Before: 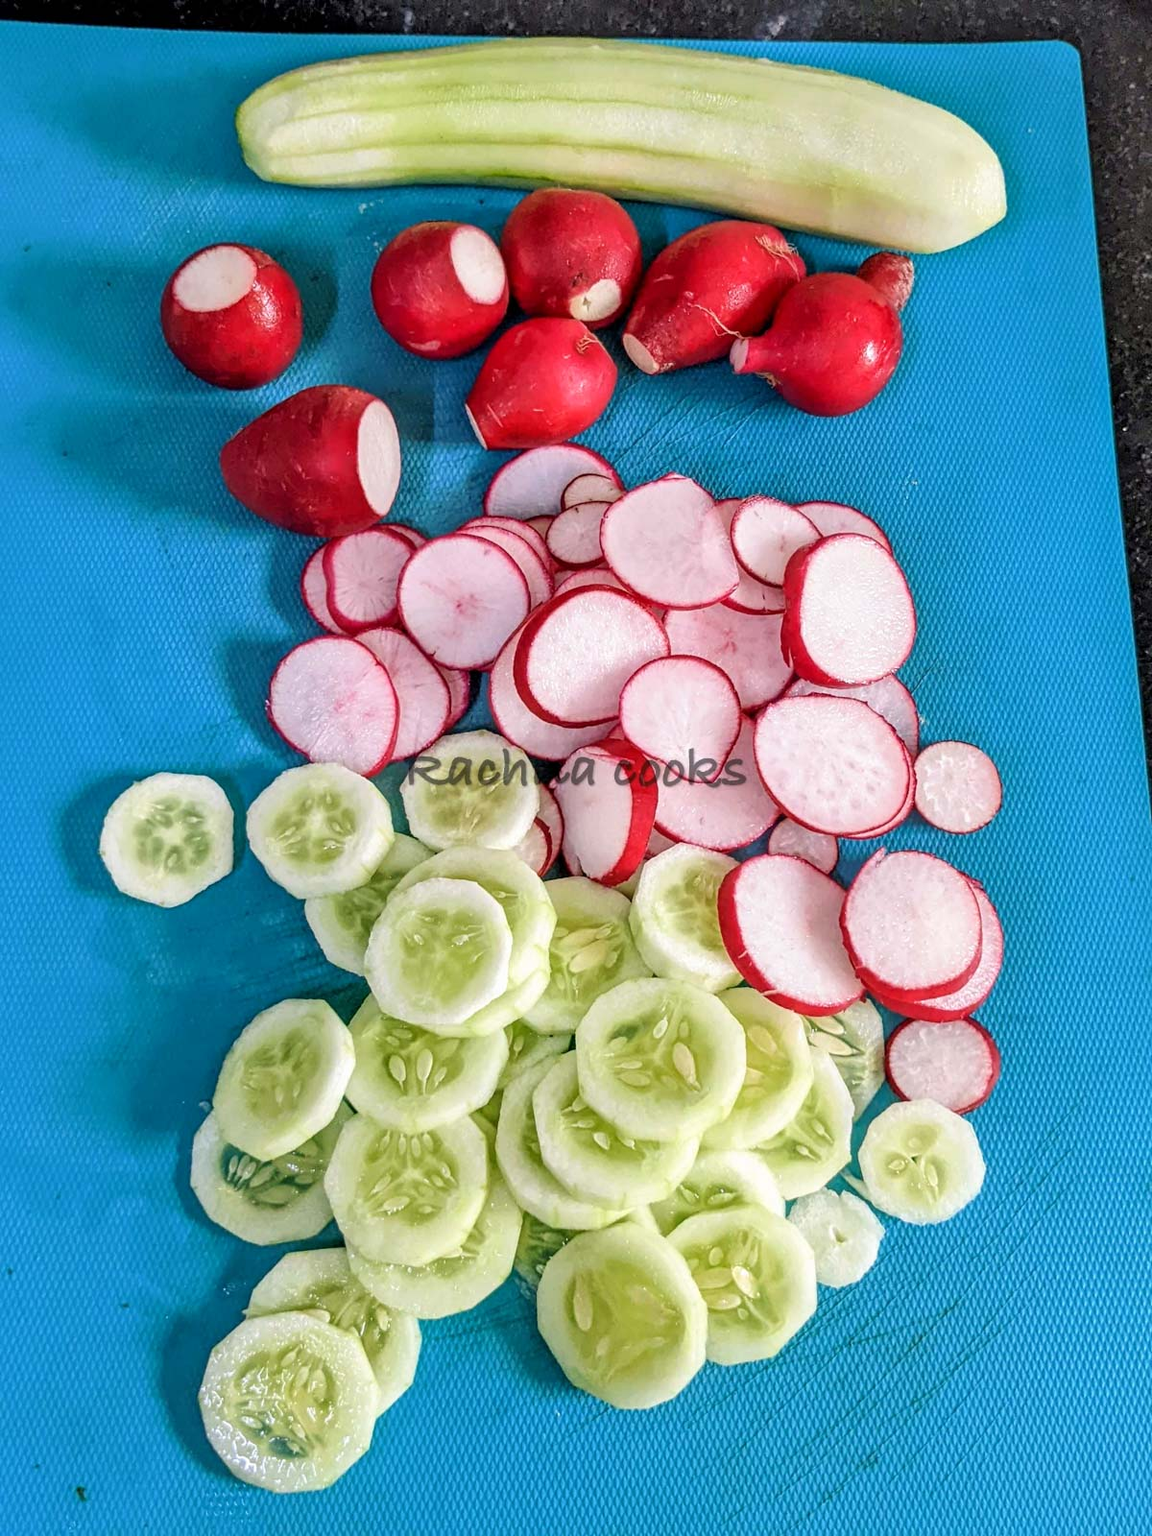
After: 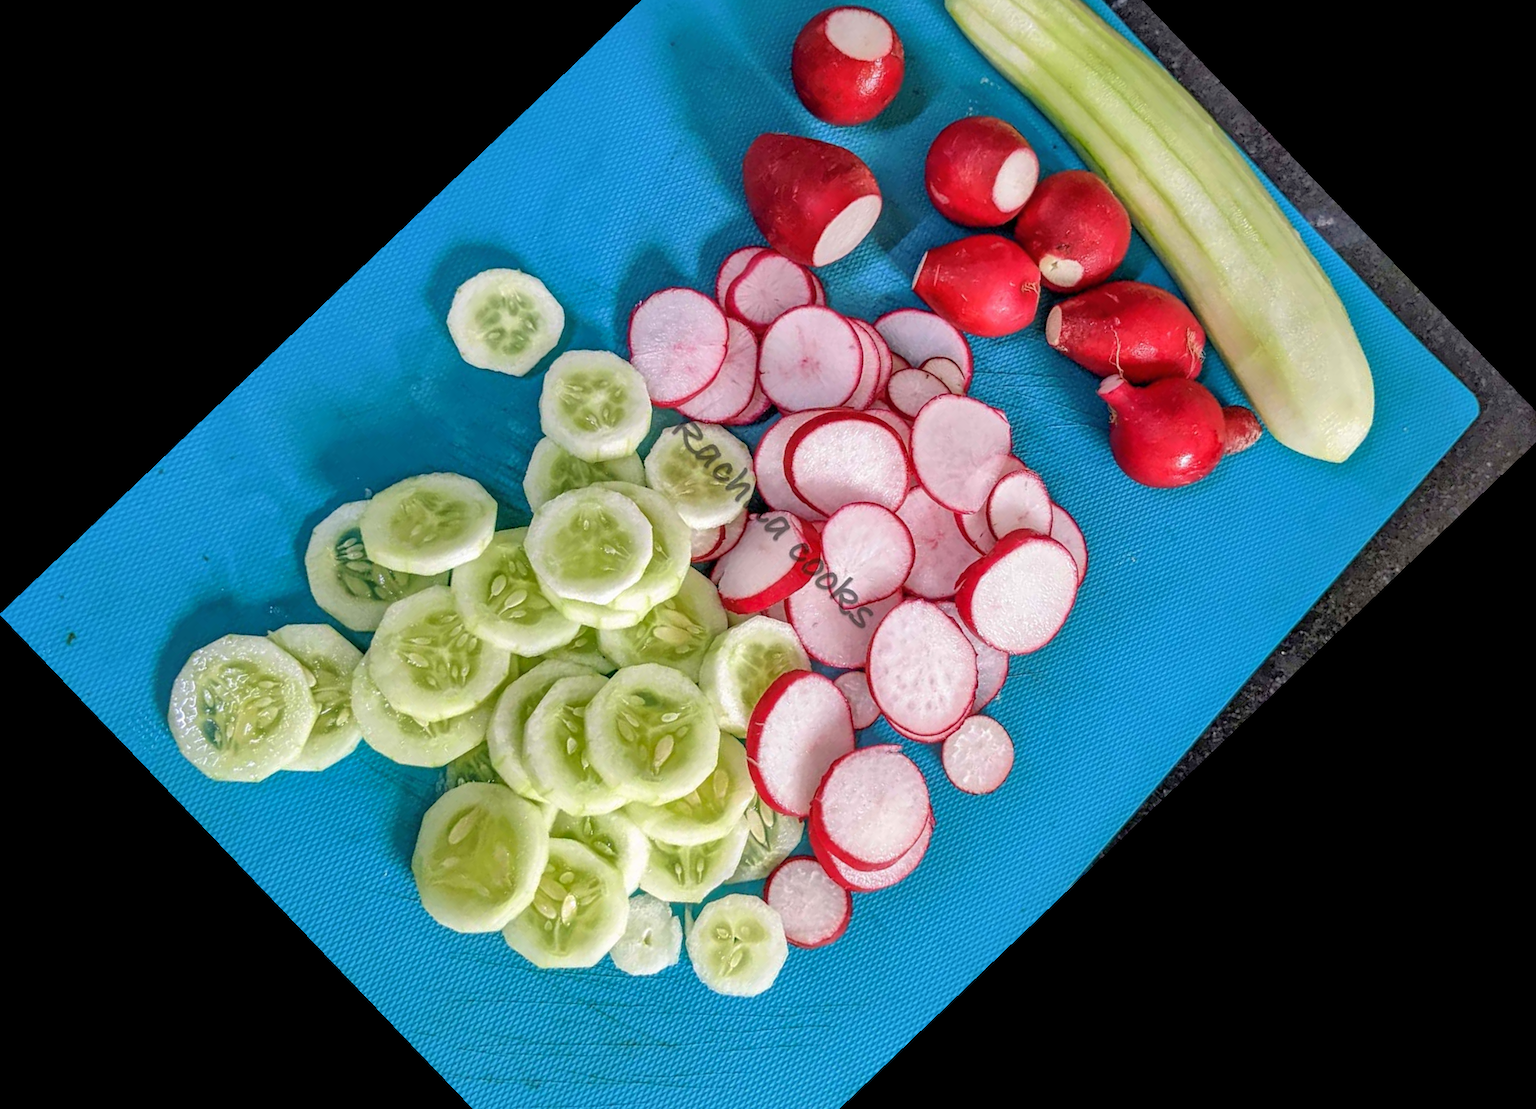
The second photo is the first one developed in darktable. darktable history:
shadows and highlights: on, module defaults
crop and rotate: angle -46.26°, top 16.234%, right 0.912%, bottom 11.704%
